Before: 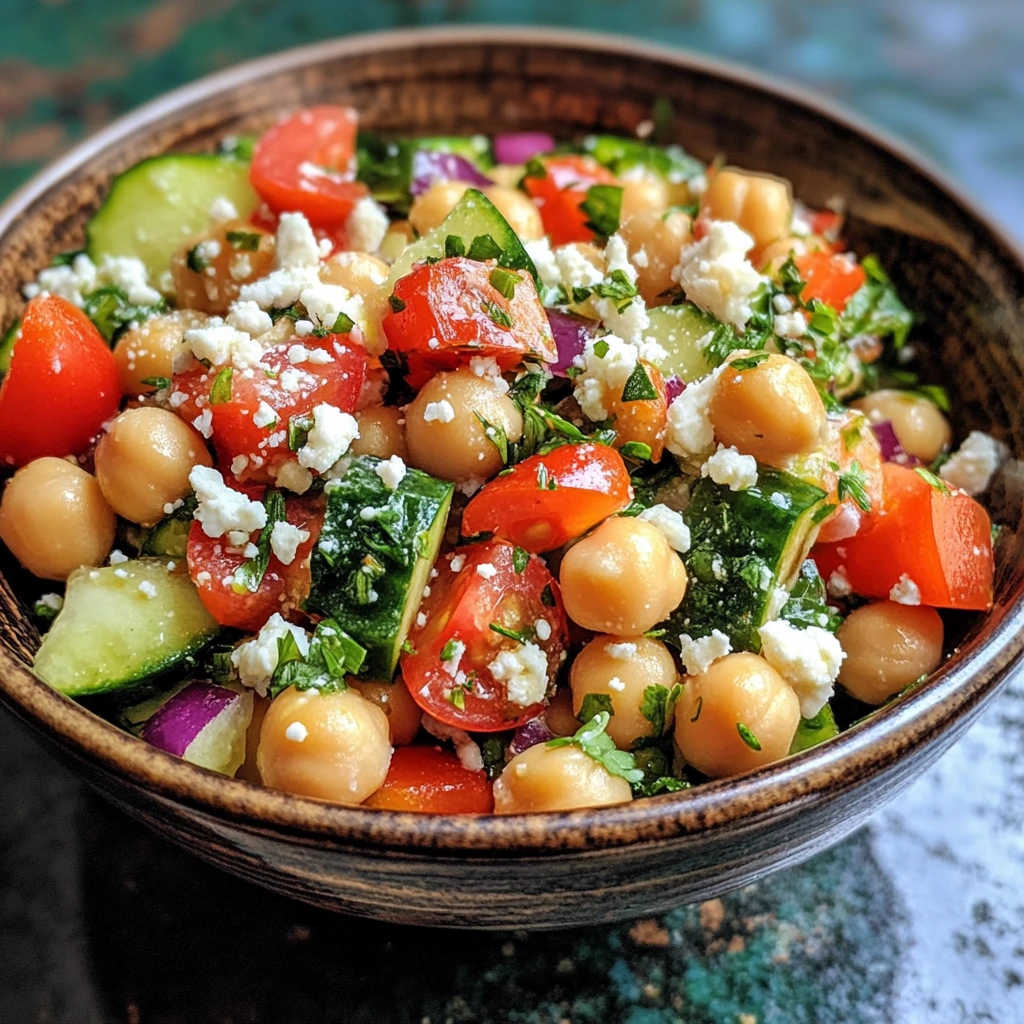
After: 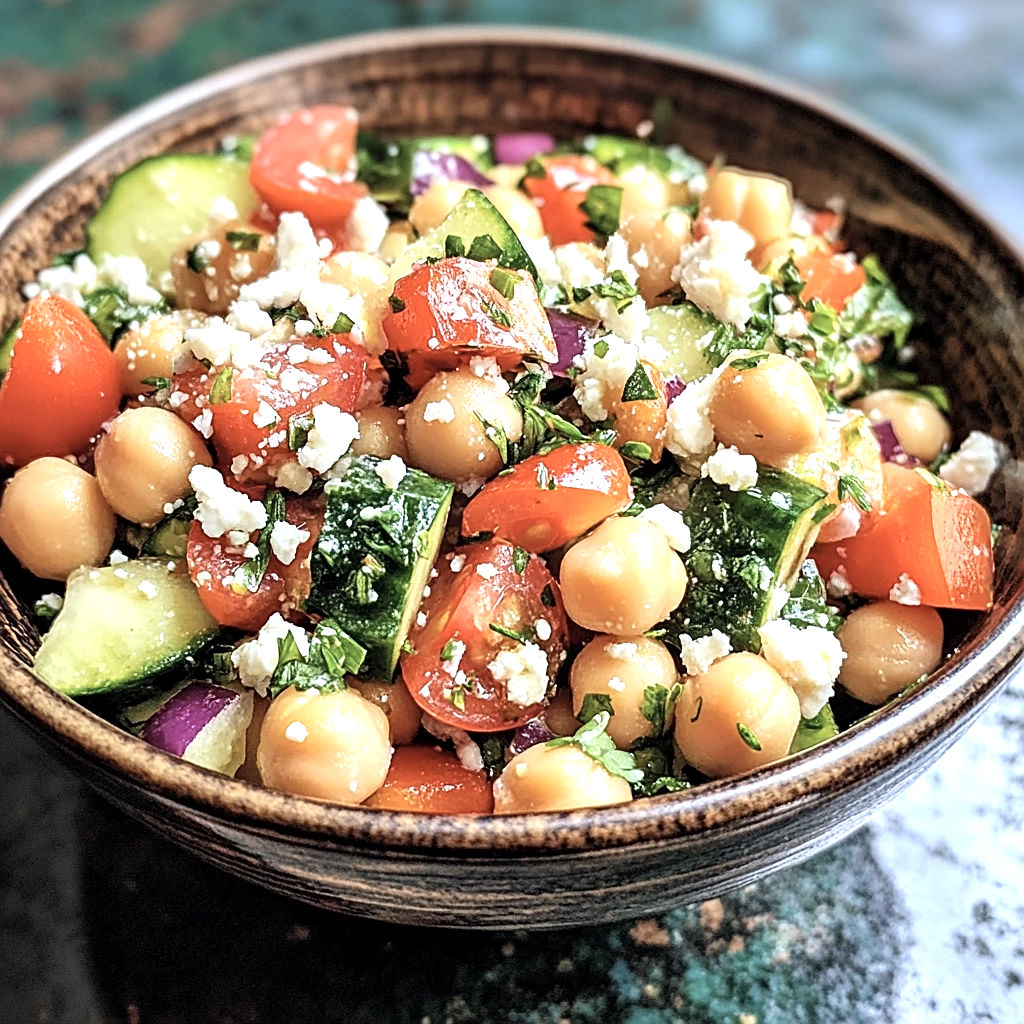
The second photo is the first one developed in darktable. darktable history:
exposure: exposure 0.74 EV, compensate highlight preservation false
contrast brightness saturation: contrast 0.1, saturation -0.3
sharpen: on, module defaults
